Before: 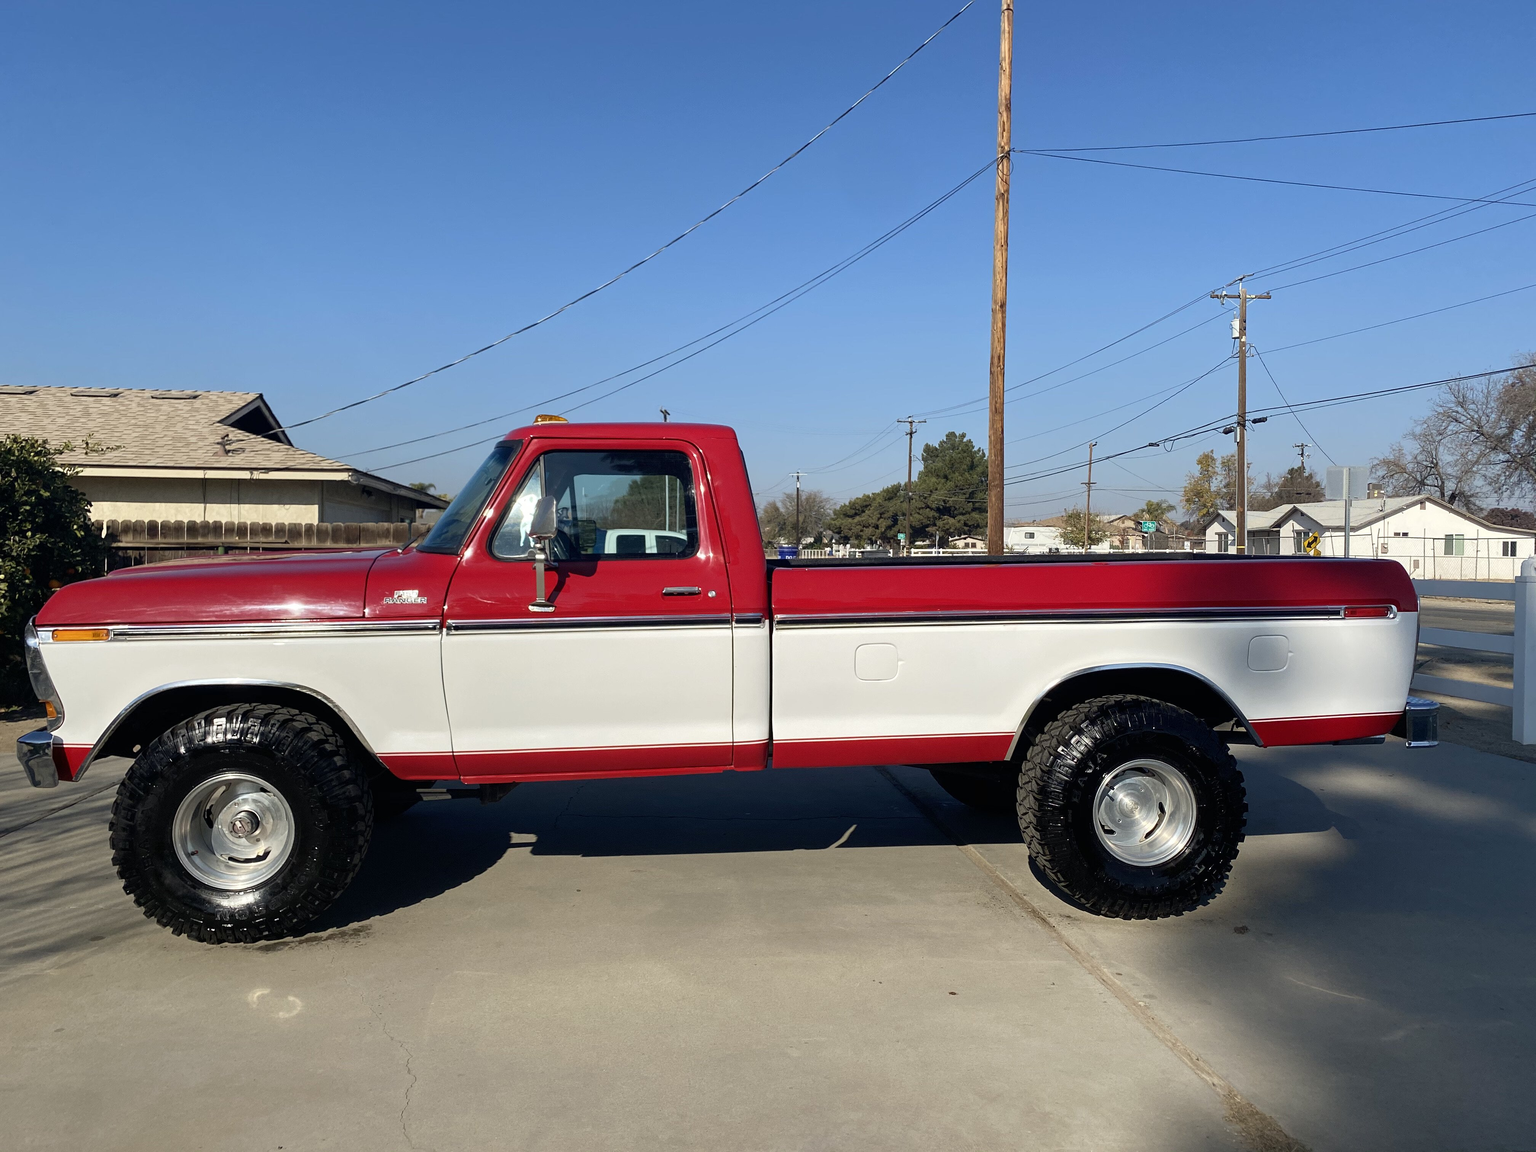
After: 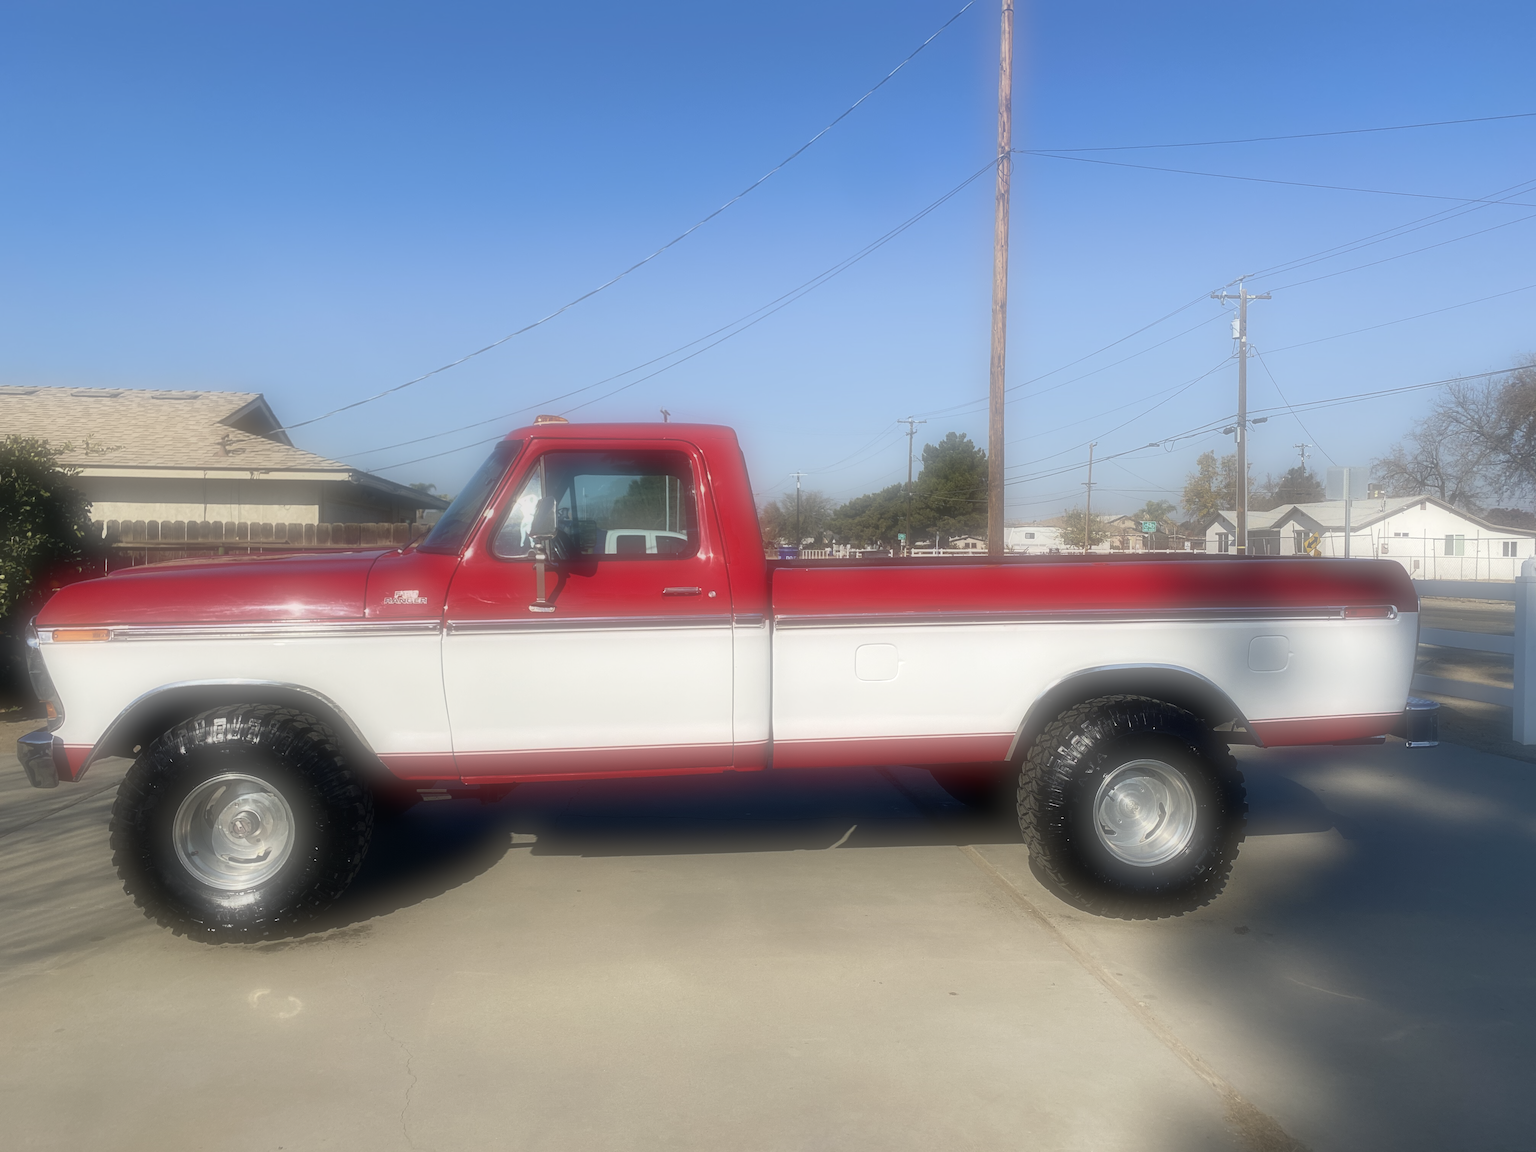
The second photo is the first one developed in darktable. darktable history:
exposure: exposure 0.127 EV, compensate highlight preservation false
soften: on, module defaults
